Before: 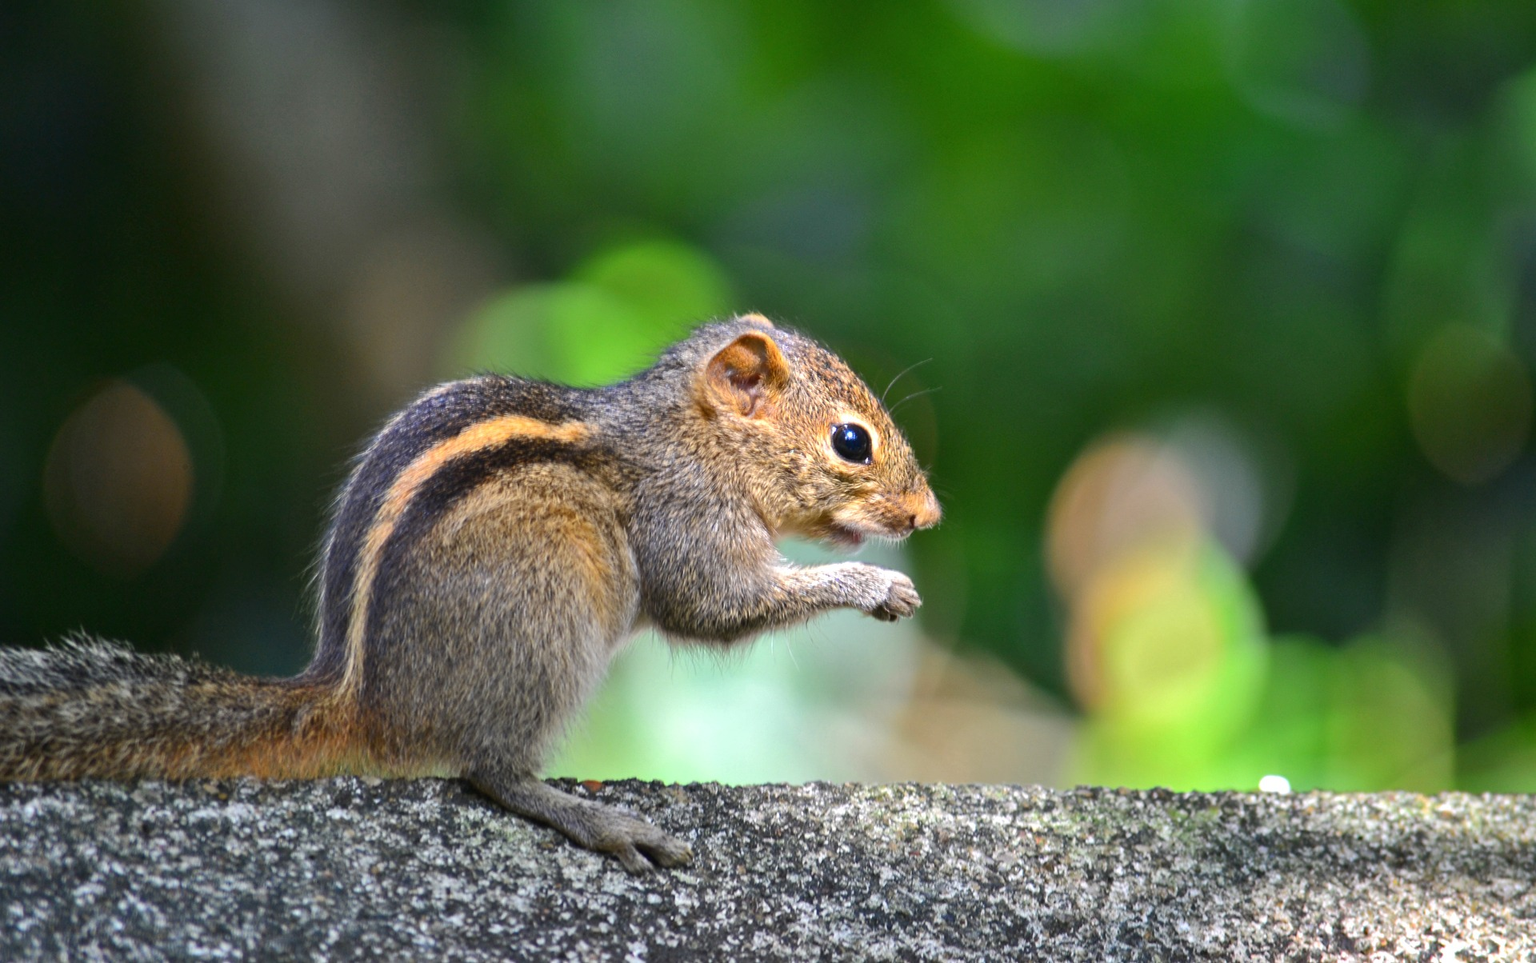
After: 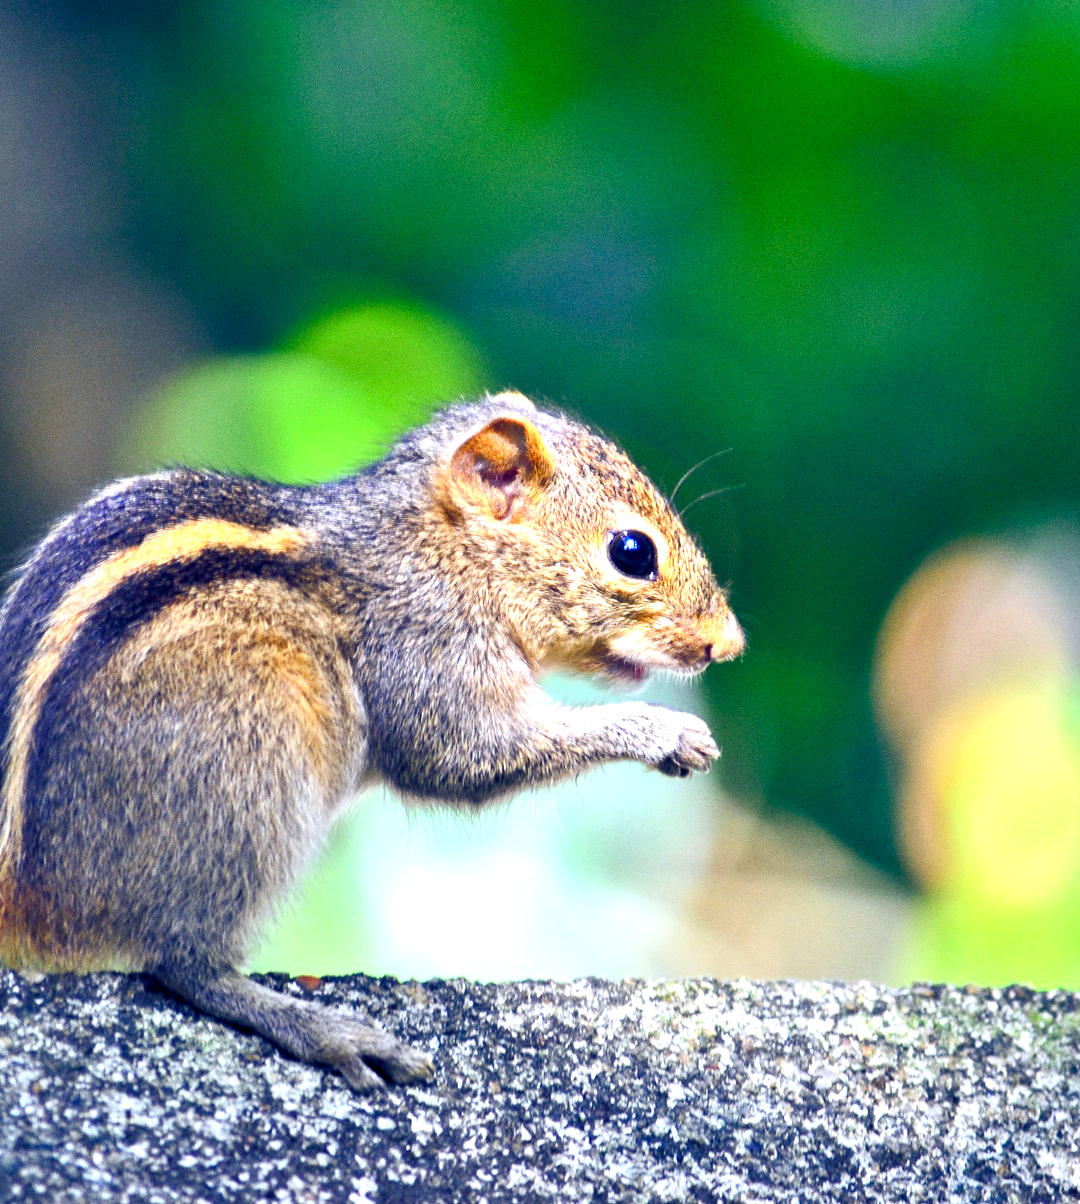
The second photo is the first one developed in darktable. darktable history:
exposure: exposure 0.7 EV, compensate highlight preservation false
color balance rgb: shadows lift › luminance -41.13%, shadows lift › chroma 14.13%, shadows lift › hue 260°, power › luminance -3.76%, power › chroma 0.56%, power › hue 40.37°, highlights gain › luminance 16.81%, highlights gain › chroma 2.94%, highlights gain › hue 260°, global offset › luminance -0.29%, global offset › chroma 0.31%, global offset › hue 260°, perceptual saturation grading › global saturation 20%, perceptual saturation grading › highlights -13.92%, perceptual saturation grading › shadows 50%
tone equalizer: on, module defaults
grain: coarseness 0.09 ISO
crop and rotate: left 22.516%, right 21.234%
